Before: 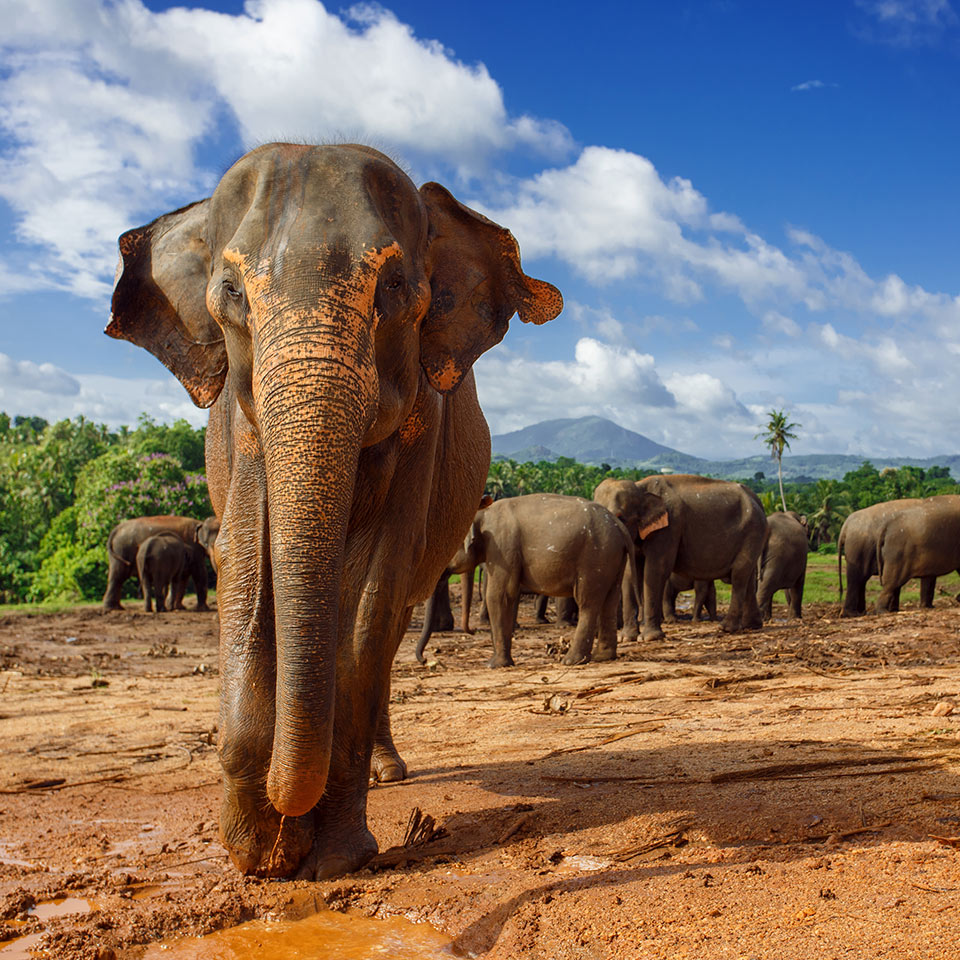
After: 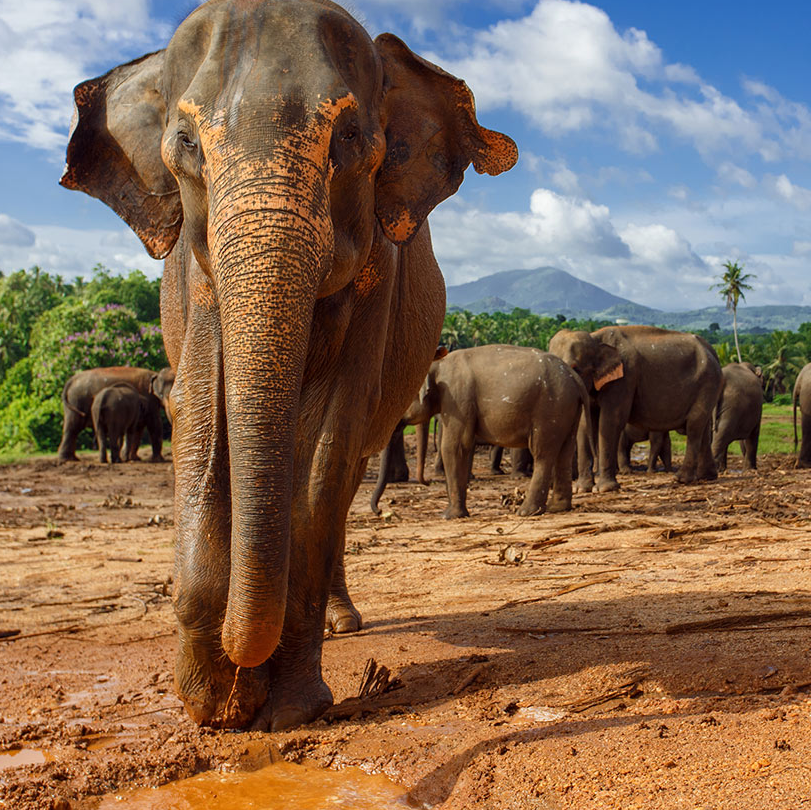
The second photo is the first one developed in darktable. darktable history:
crop and rotate: left 4.765%, top 15.555%, right 10.672%
